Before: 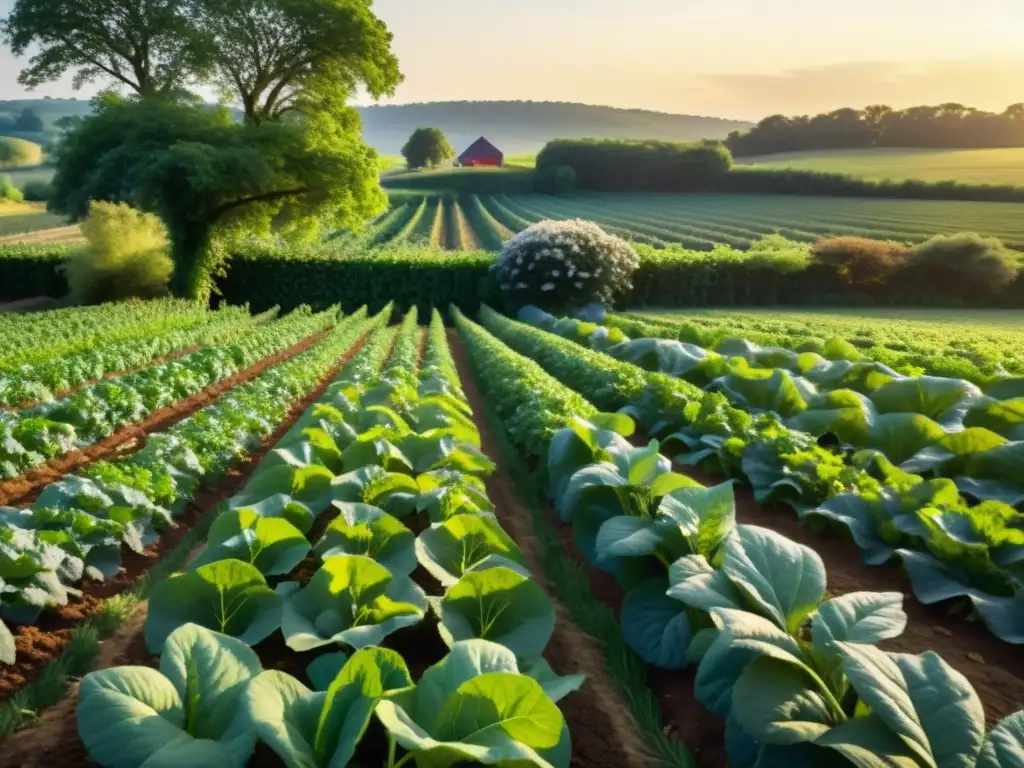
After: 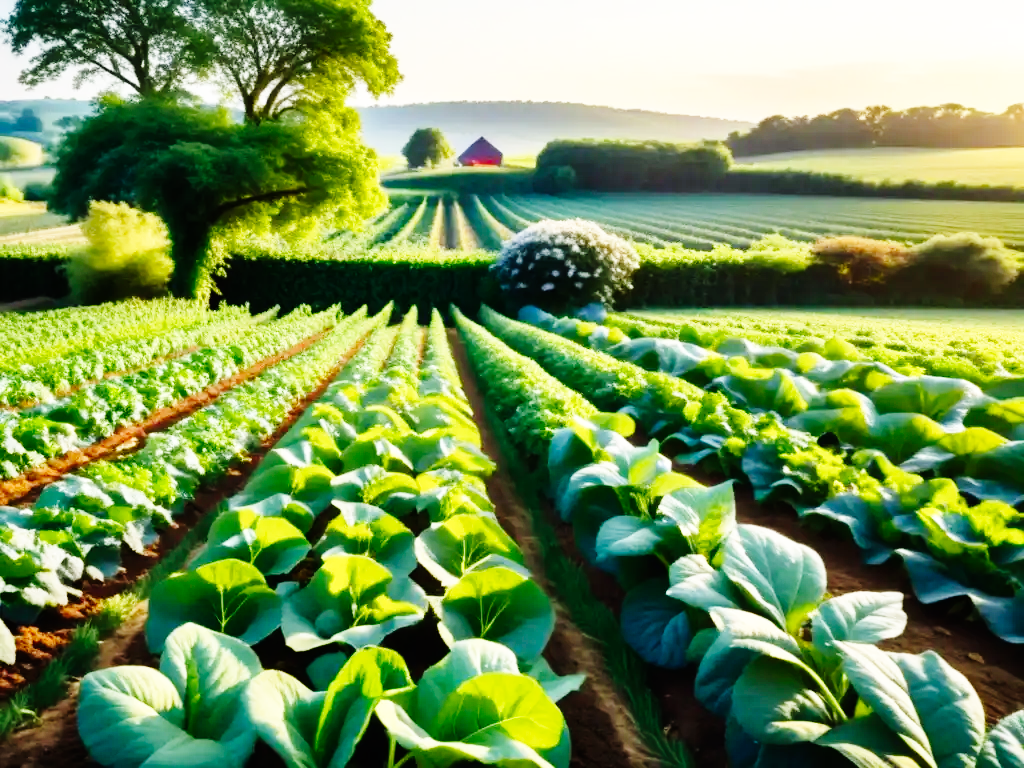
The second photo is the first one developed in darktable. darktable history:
tone equalizer: edges refinement/feathering 500, mask exposure compensation -1.57 EV, preserve details no
shadows and highlights: shadows 36.19, highlights -27.71, soften with gaussian
base curve: curves: ch0 [(0, 0) (0, 0) (0.002, 0.001) (0.008, 0.003) (0.019, 0.011) (0.037, 0.037) (0.064, 0.11) (0.102, 0.232) (0.152, 0.379) (0.216, 0.524) (0.296, 0.665) (0.394, 0.789) (0.512, 0.881) (0.651, 0.945) (0.813, 0.986) (1, 1)], preserve colors none
